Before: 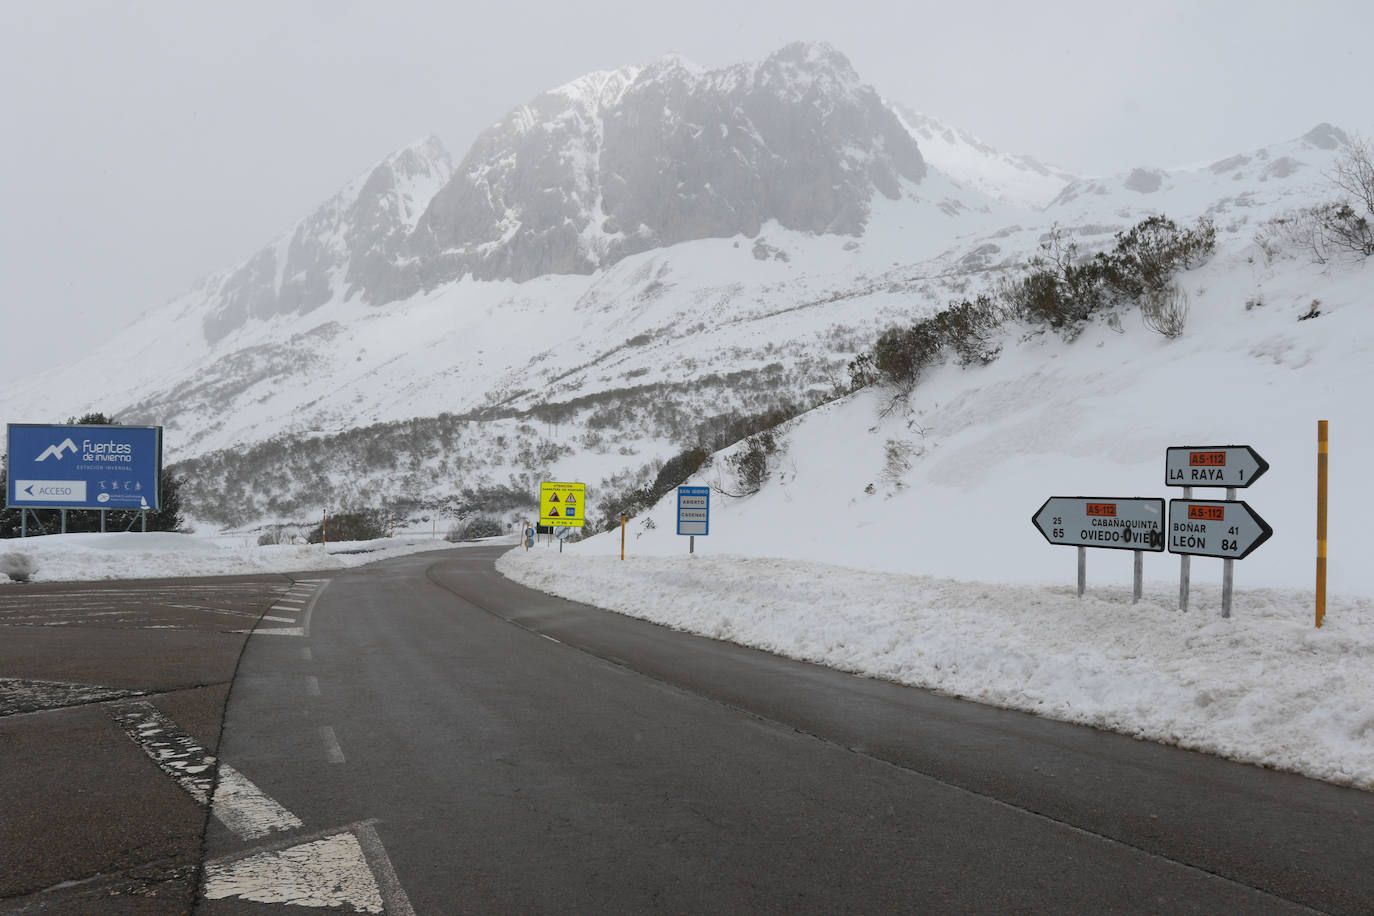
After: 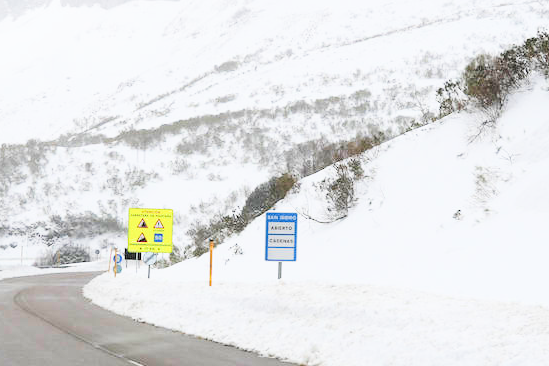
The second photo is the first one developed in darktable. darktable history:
exposure: black level correction 0, exposure 1.741 EV, compensate exposure bias true, compensate highlight preservation false
crop: left 30%, top 30%, right 30%, bottom 30%
velvia: on, module defaults
filmic rgb: black relative exposure -5 EV, hardness 2.88, contrast 1.3, highlights saturation mix -30%
